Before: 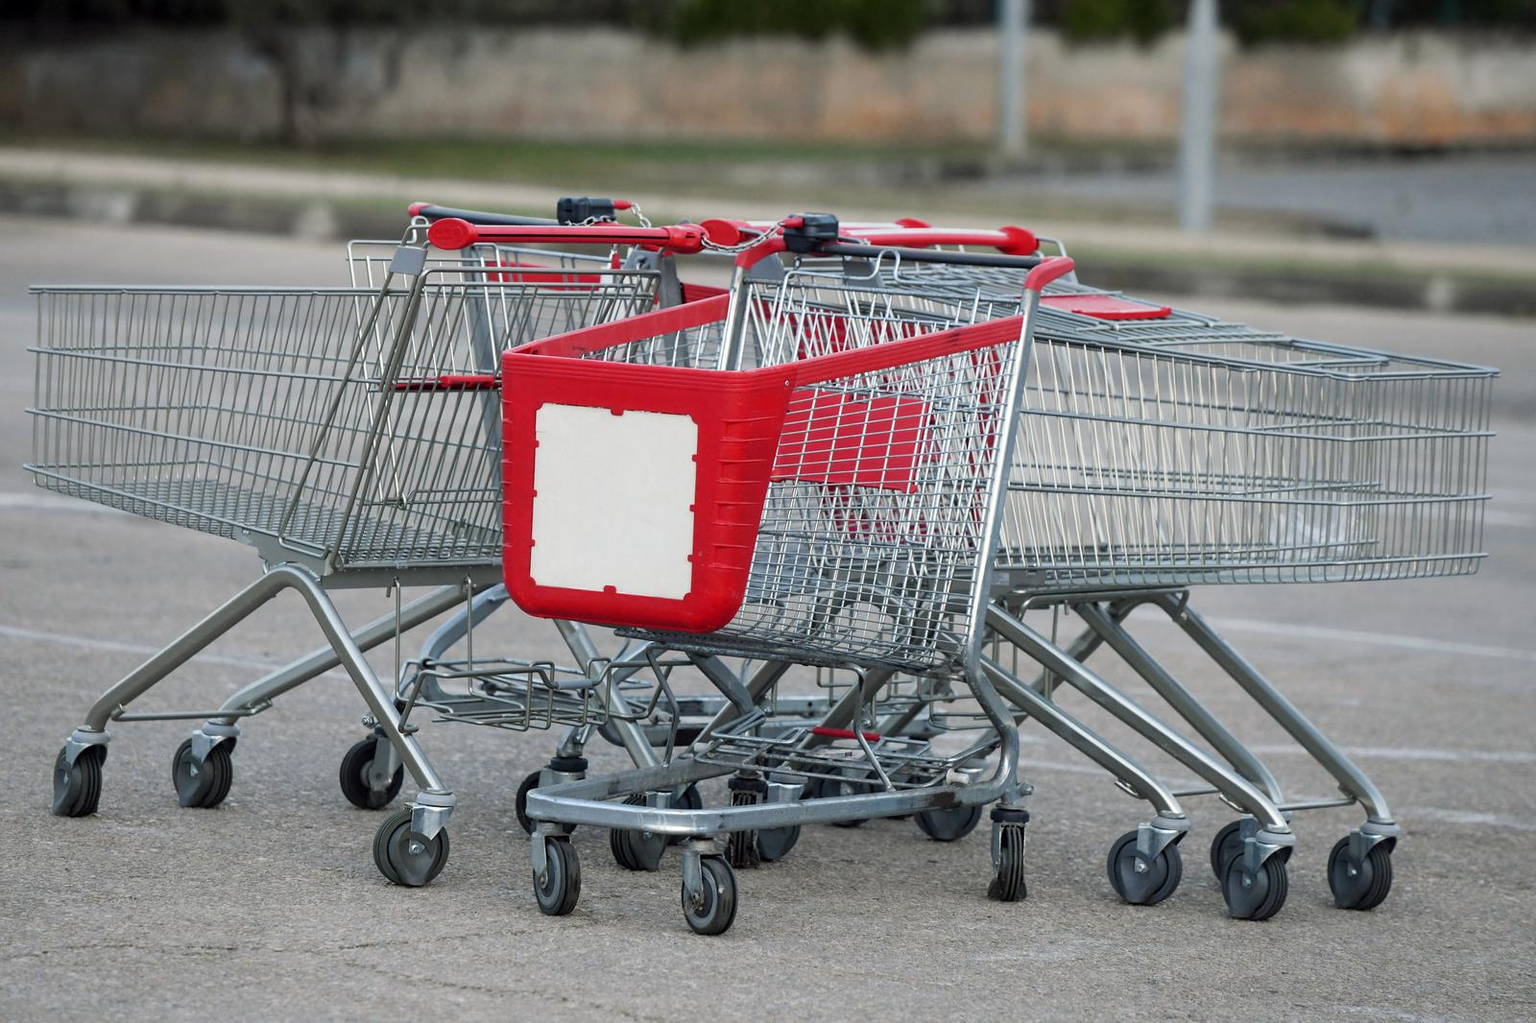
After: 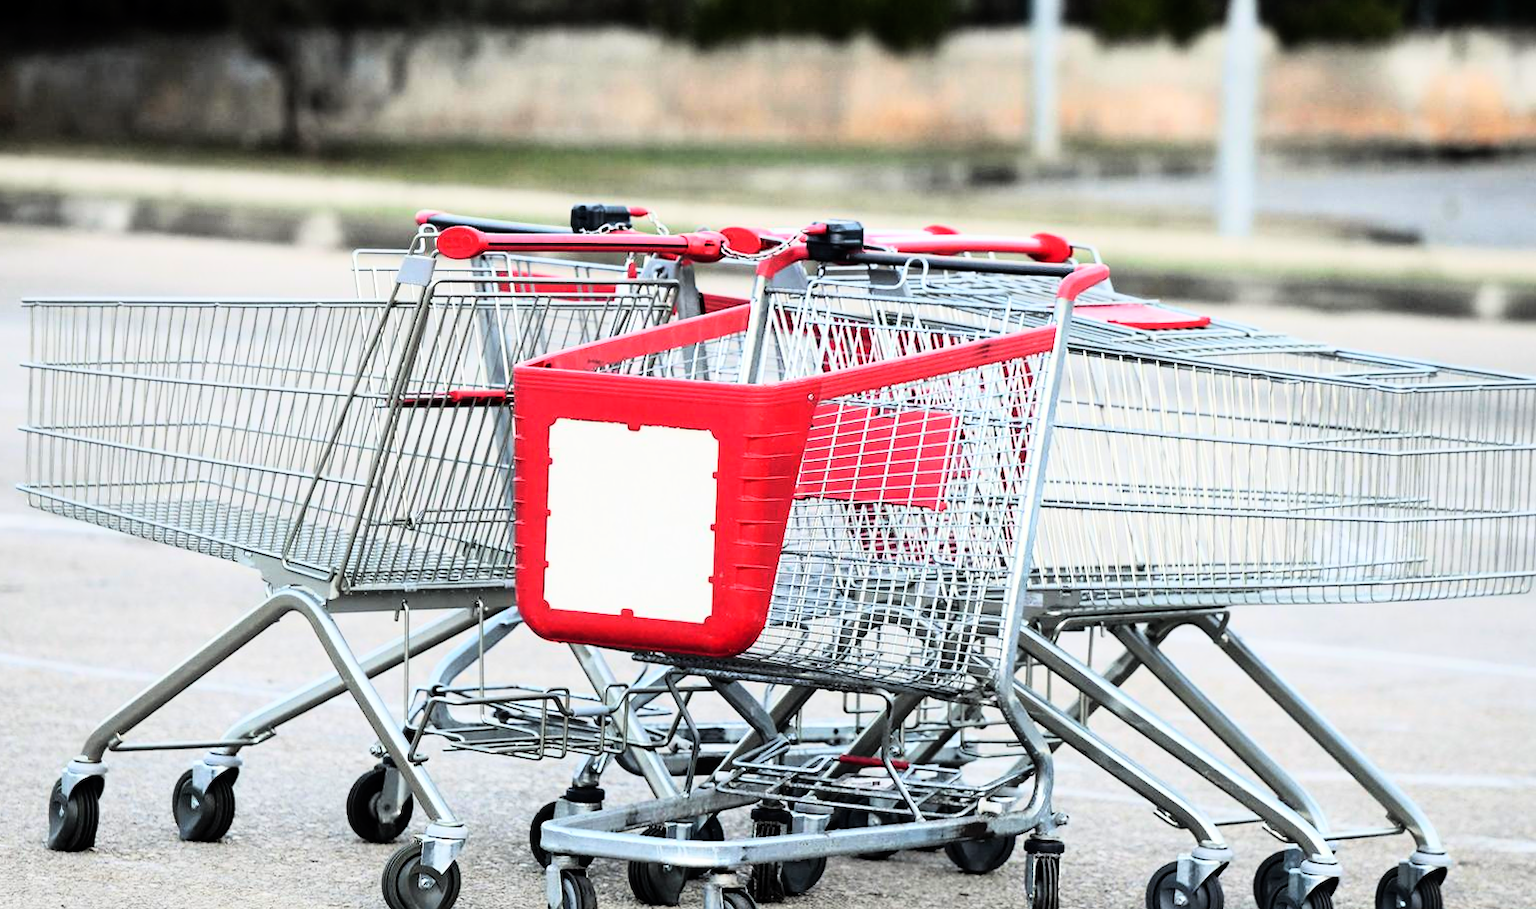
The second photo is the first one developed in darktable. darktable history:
crop and rotate: angle 0.2°, left 0.275%, right 3.127%, bottom 14.18%
rgb curve: curves: ch0 [(0, 0) (0.21, 0.15) (0.24, 0.21) (0.5, 0.75) (0.75, 0.96) (0.89, 0.99) (1, 1)]; ch1 [(0, 0.02) (0.21, 0.13) (0.25, 0.2) (0.5, 0.67) (0.75, 0.9) (0.89, 0.97) (1, 1)]; ch2 [(0, 0.02) (0.21, 0.13) (0.25, 0.2) (0.5, 0.67) (0.75, 0.9) (0.89, 0.97) (1, 1)], compensate middle gray true
